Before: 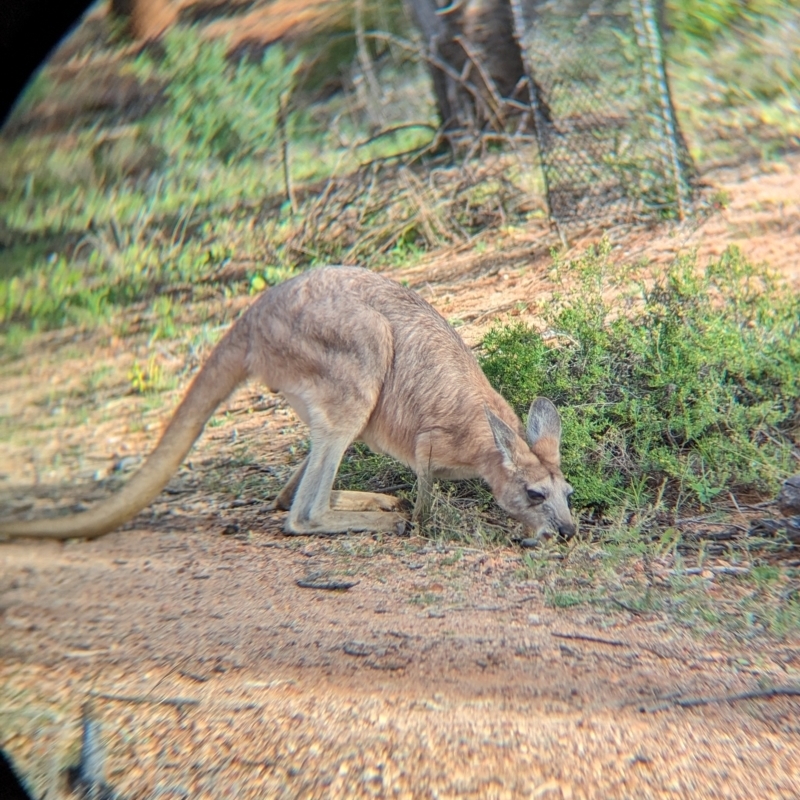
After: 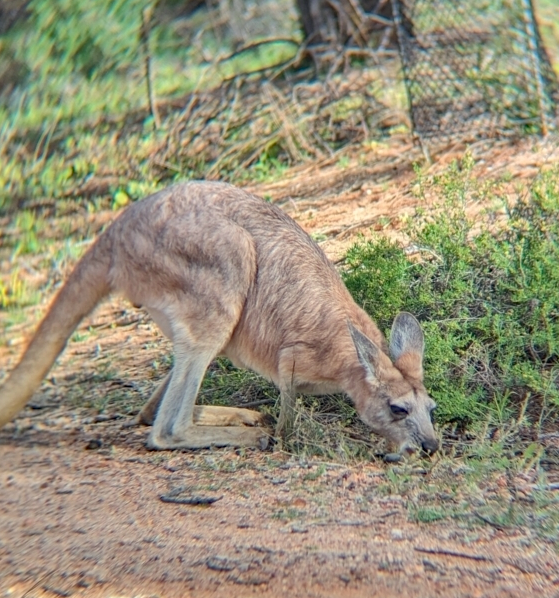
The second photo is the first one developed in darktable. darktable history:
haze removal: compatibility mode true, adaptive false
shadows and highlights: radius 126.19, shadows 21.08, highlights -22.33, low approximation 0.01
crop and rotate: left 17.139%, top 10.746%, right 12.877%, bottom 14.396%
